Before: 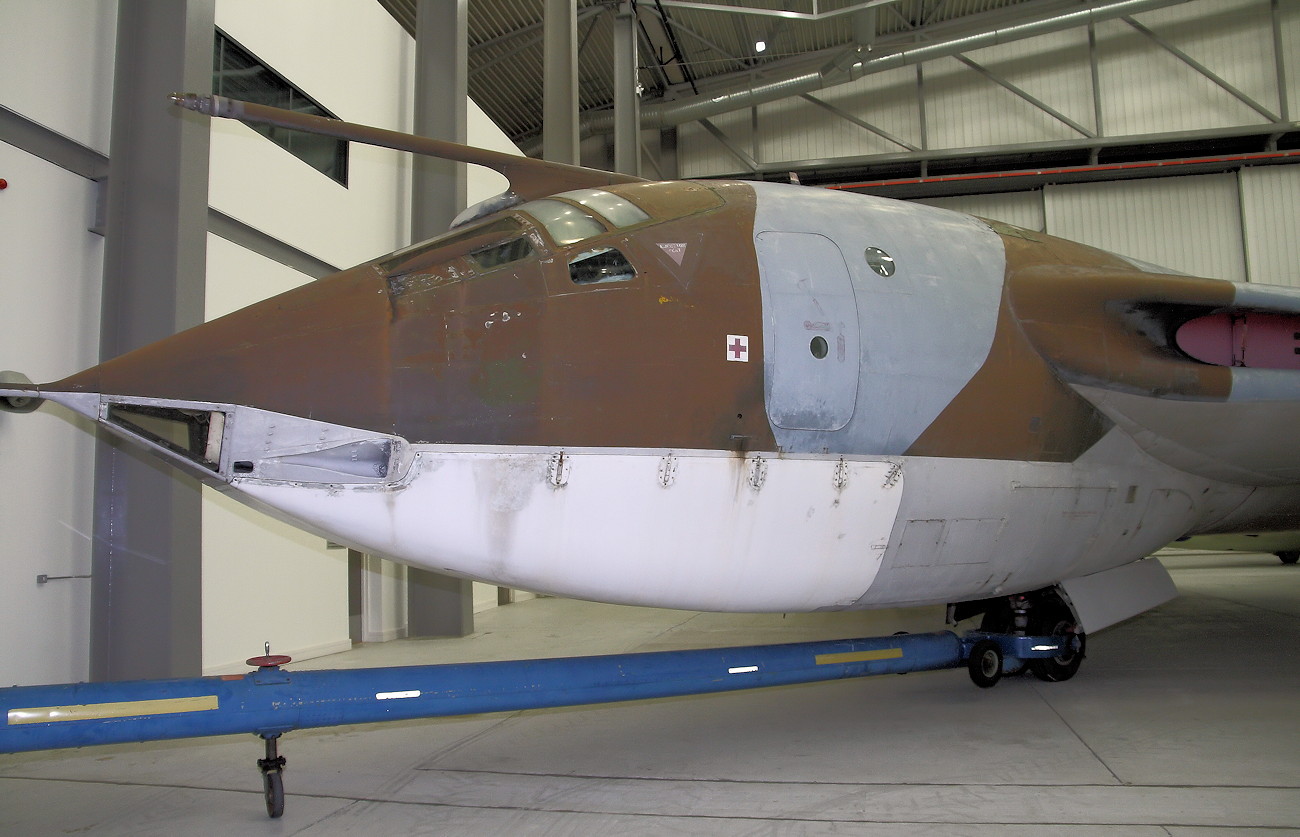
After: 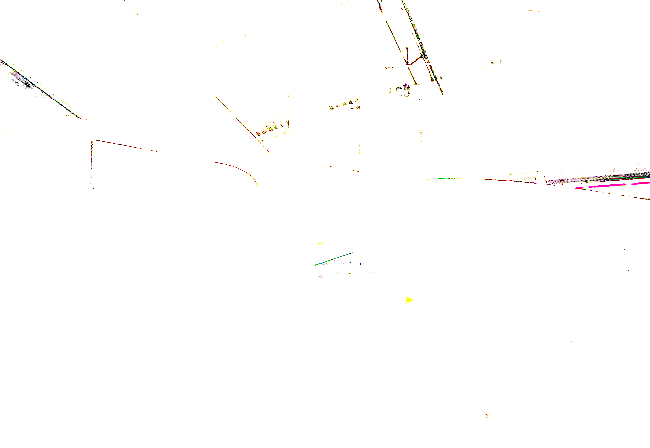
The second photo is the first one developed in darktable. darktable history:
color correction: highlights a* 4.02, highlights b* 4.98, shadows a* -7.55, shadows b* 4.98
crop: left 19.556%, right 30.401%, bottom 46.458%
white balance: red 1.004, blue 1.096
contrast brightness saturation: contrast 0.21, brightness -0.11, saturation 0.21
exposure: exposure 8 EV, compensate highlight preservation false
grain: on, module defaults
